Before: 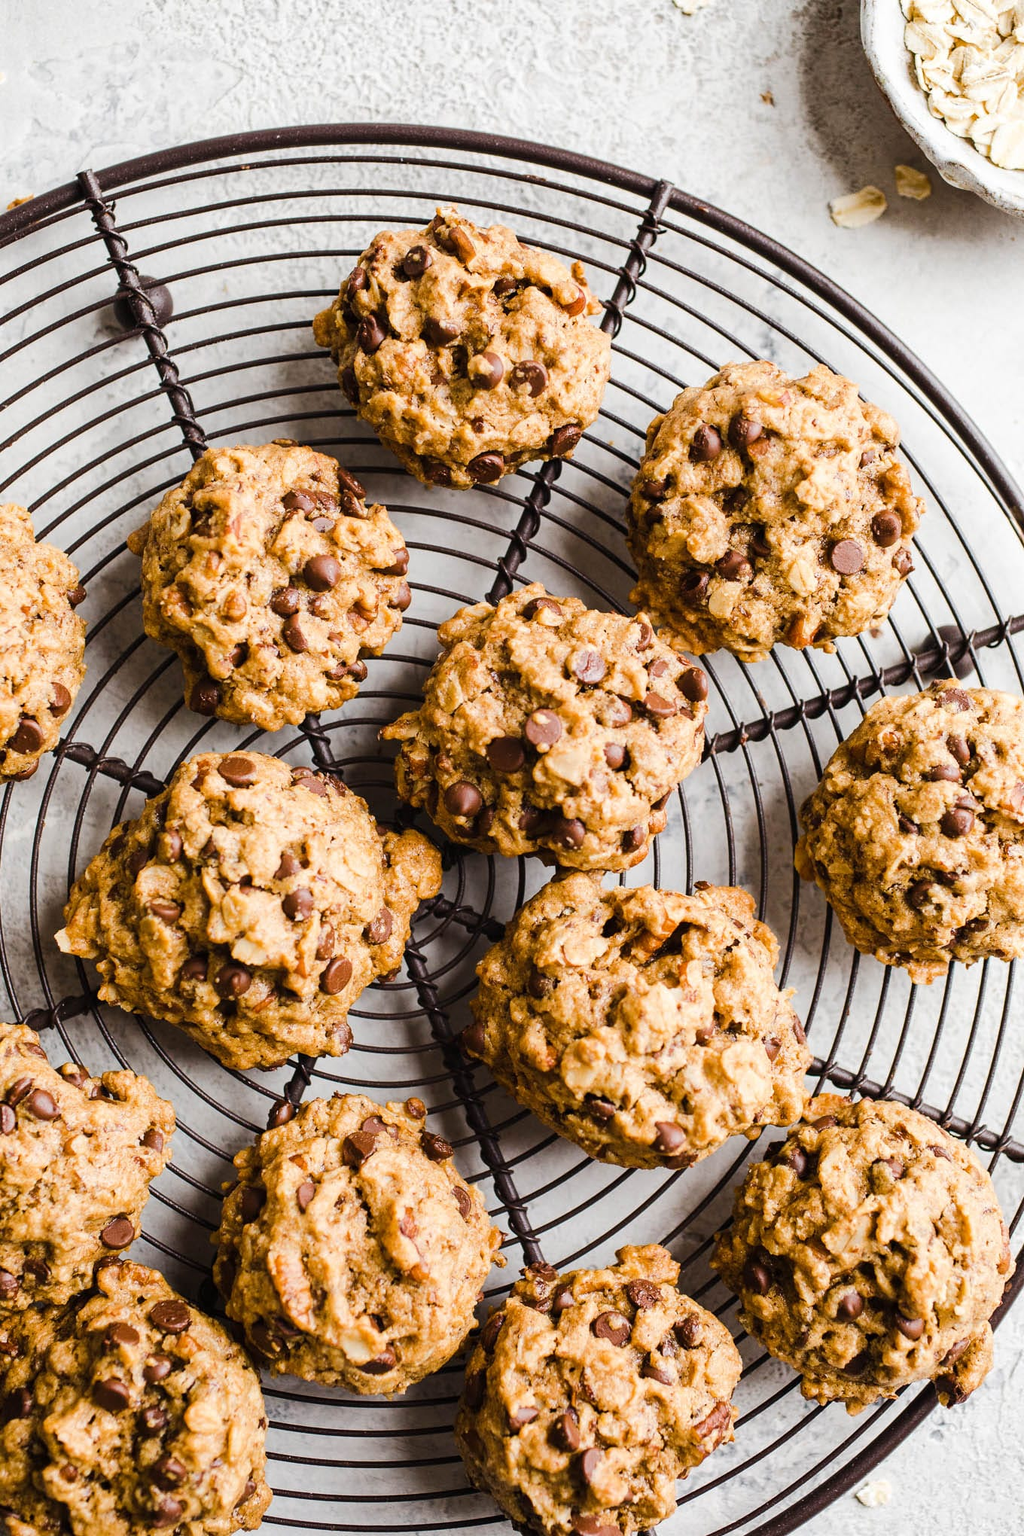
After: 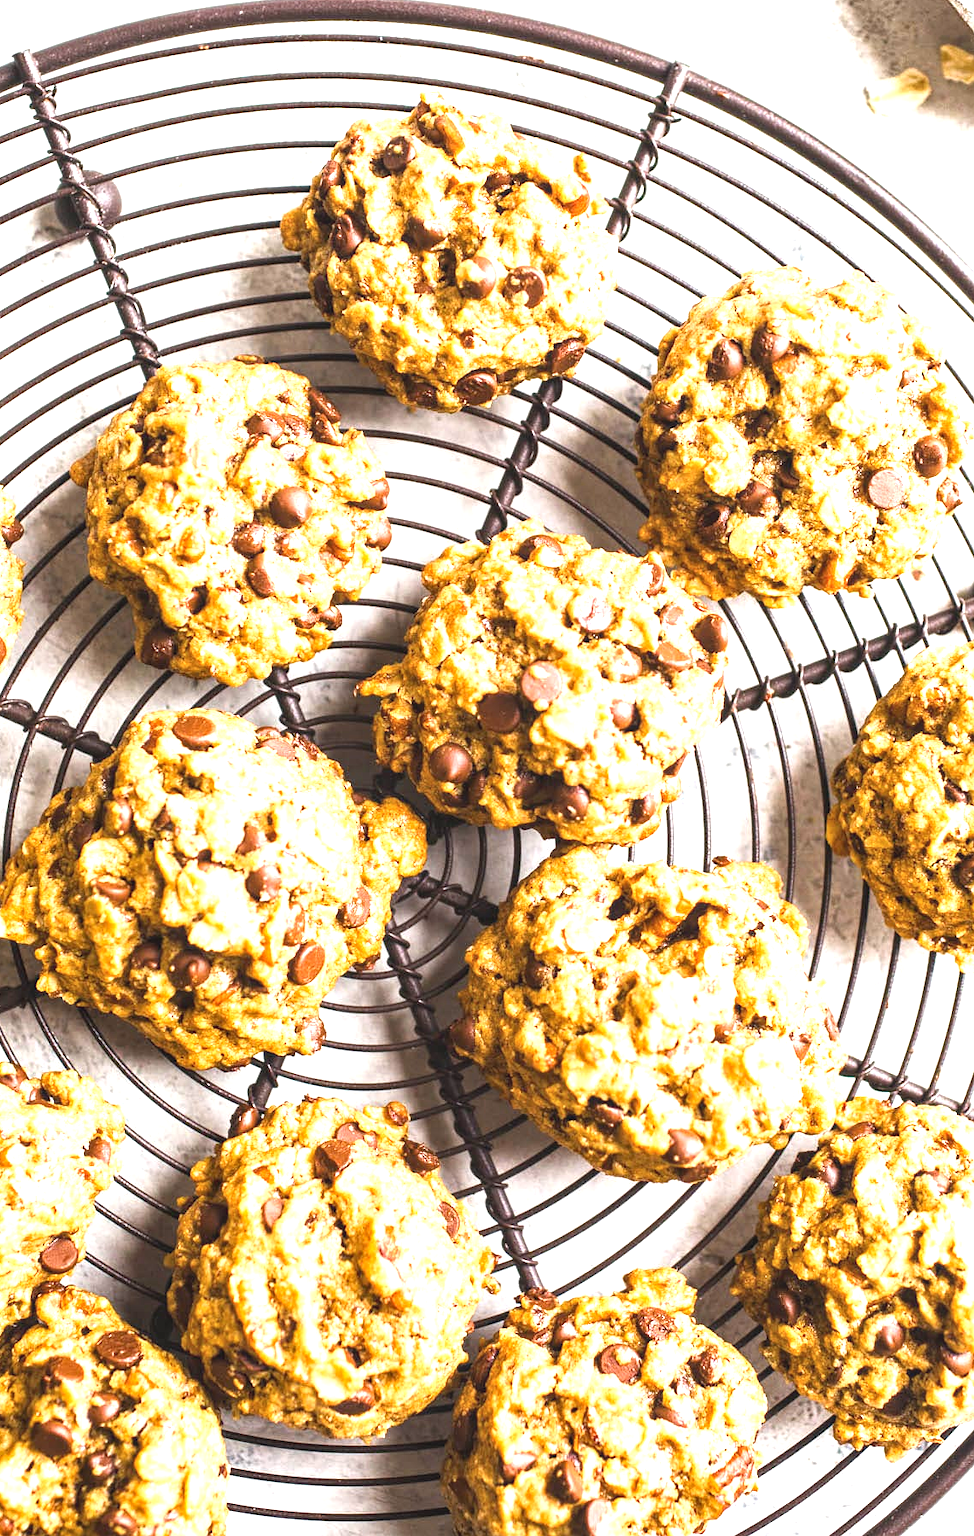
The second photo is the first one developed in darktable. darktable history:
exposure: black level correction 0, exposure 1.3 EV, compensate exposure bias true, compensate highlight preservation false
crop: left 6.446%, top 8.188%, right 9.538%, bottom 3.548%
local contrast: detail 110%
